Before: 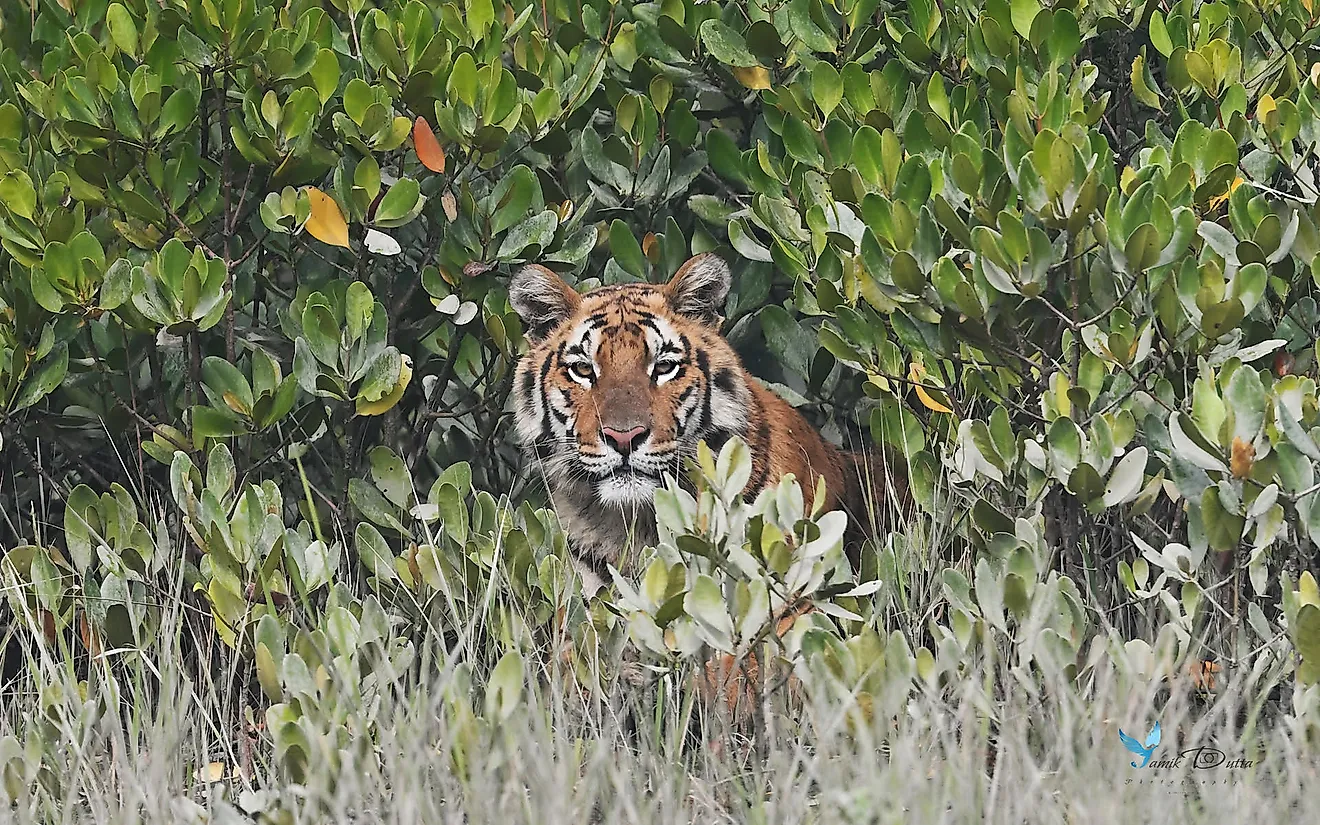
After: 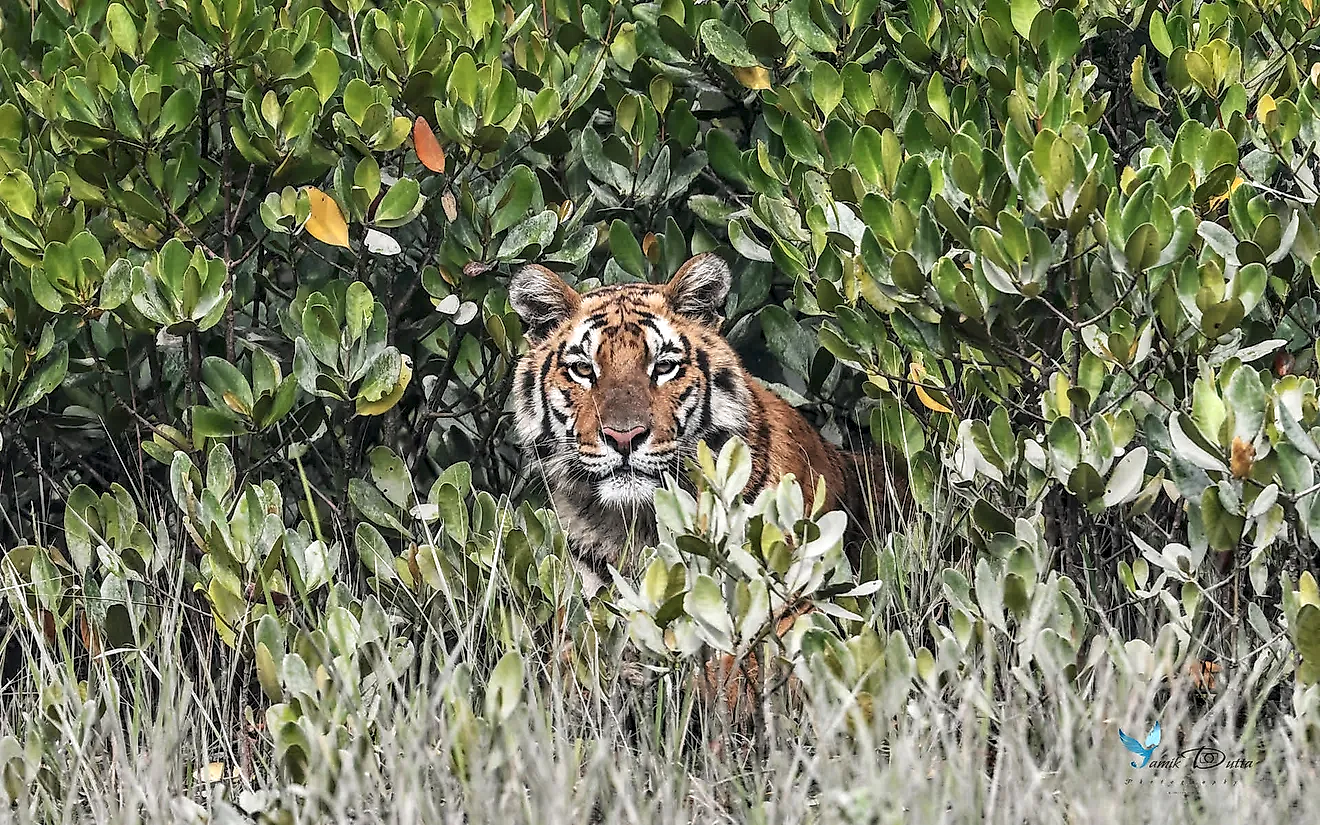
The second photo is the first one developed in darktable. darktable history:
local contrast: highlights 64%, shadows 54%, detail 168%, midtone range 0.517
